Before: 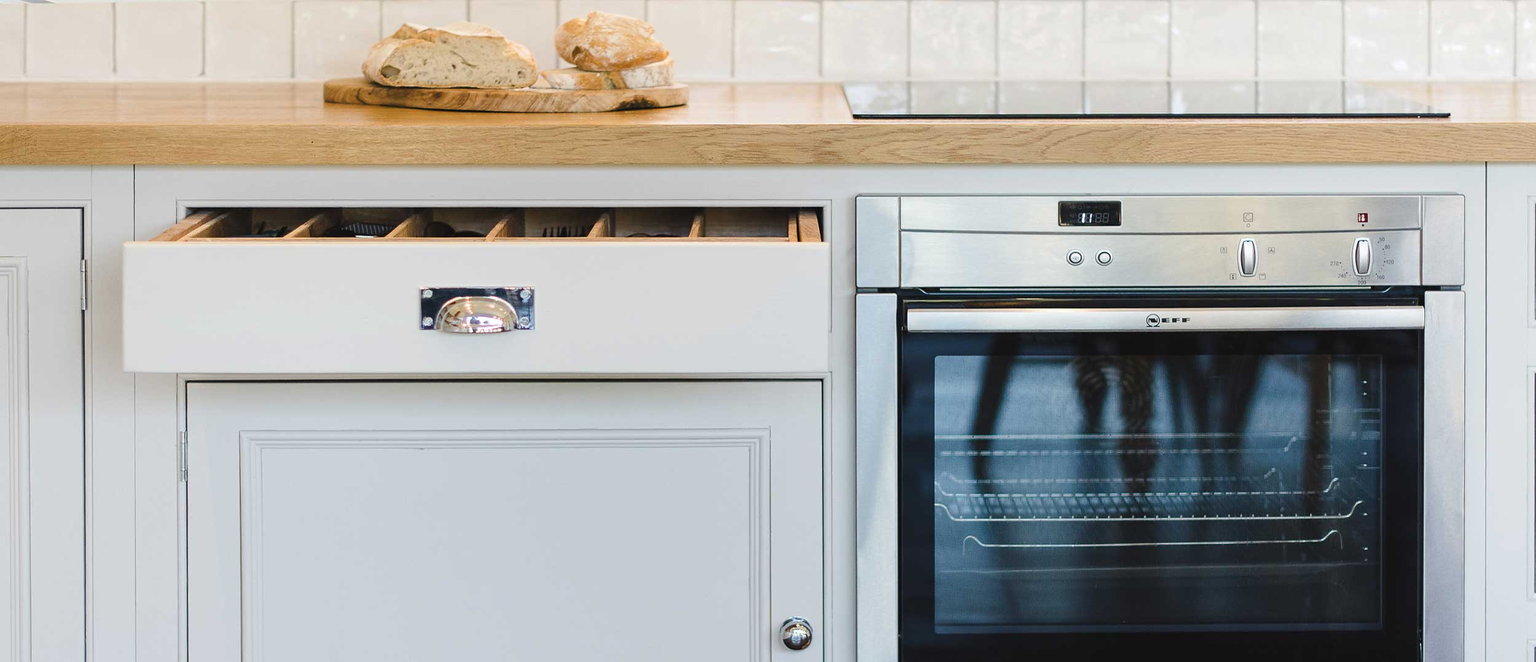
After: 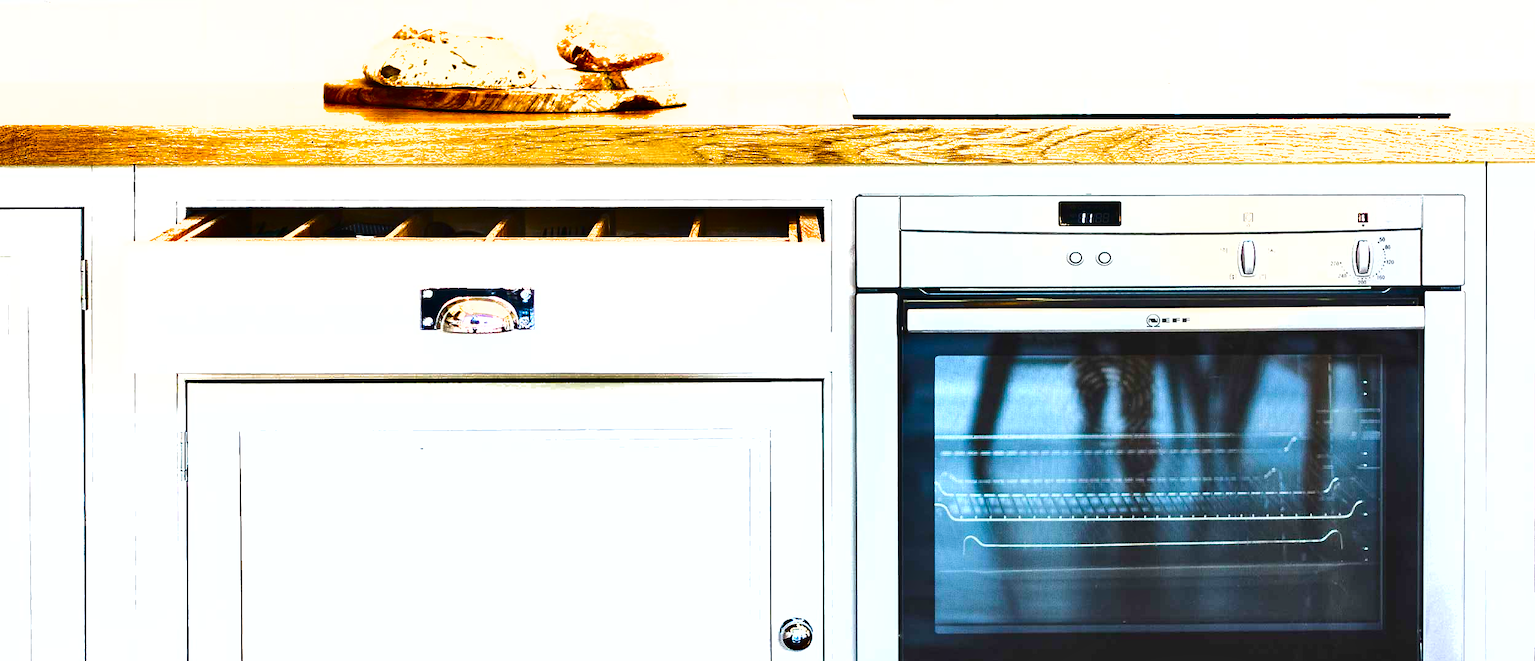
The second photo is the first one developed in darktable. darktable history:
exposure: black level correction 0.001, exposure 0.955 EV, compensate exposure bias true, compensate highlight preservation false
color balance rgb: perceptual saturation grading › global saturation 25%, perceptual brilliance grading › mid-tones 10%, perceptual brilliance grading › shadows 15%, global vibrance 20%
shadows and highlights: radius 108.52, shadows 40.68, highlights -72.88, low approximation 0.01, soften with gaussian
tone equalizer: -8 EV -0.417 EV, -7 EV -0.389 EV, -6 EV -0.333 EV, -5 EV -0.222 EV, -3 EV 0.222 EV, -2 EV 0.333 EV, -1 EV 0.389 EV, +0 EV 0.417 EV, edges refinement/feathering 500, mask exposure compensation -1.57 EV, preserve details no
